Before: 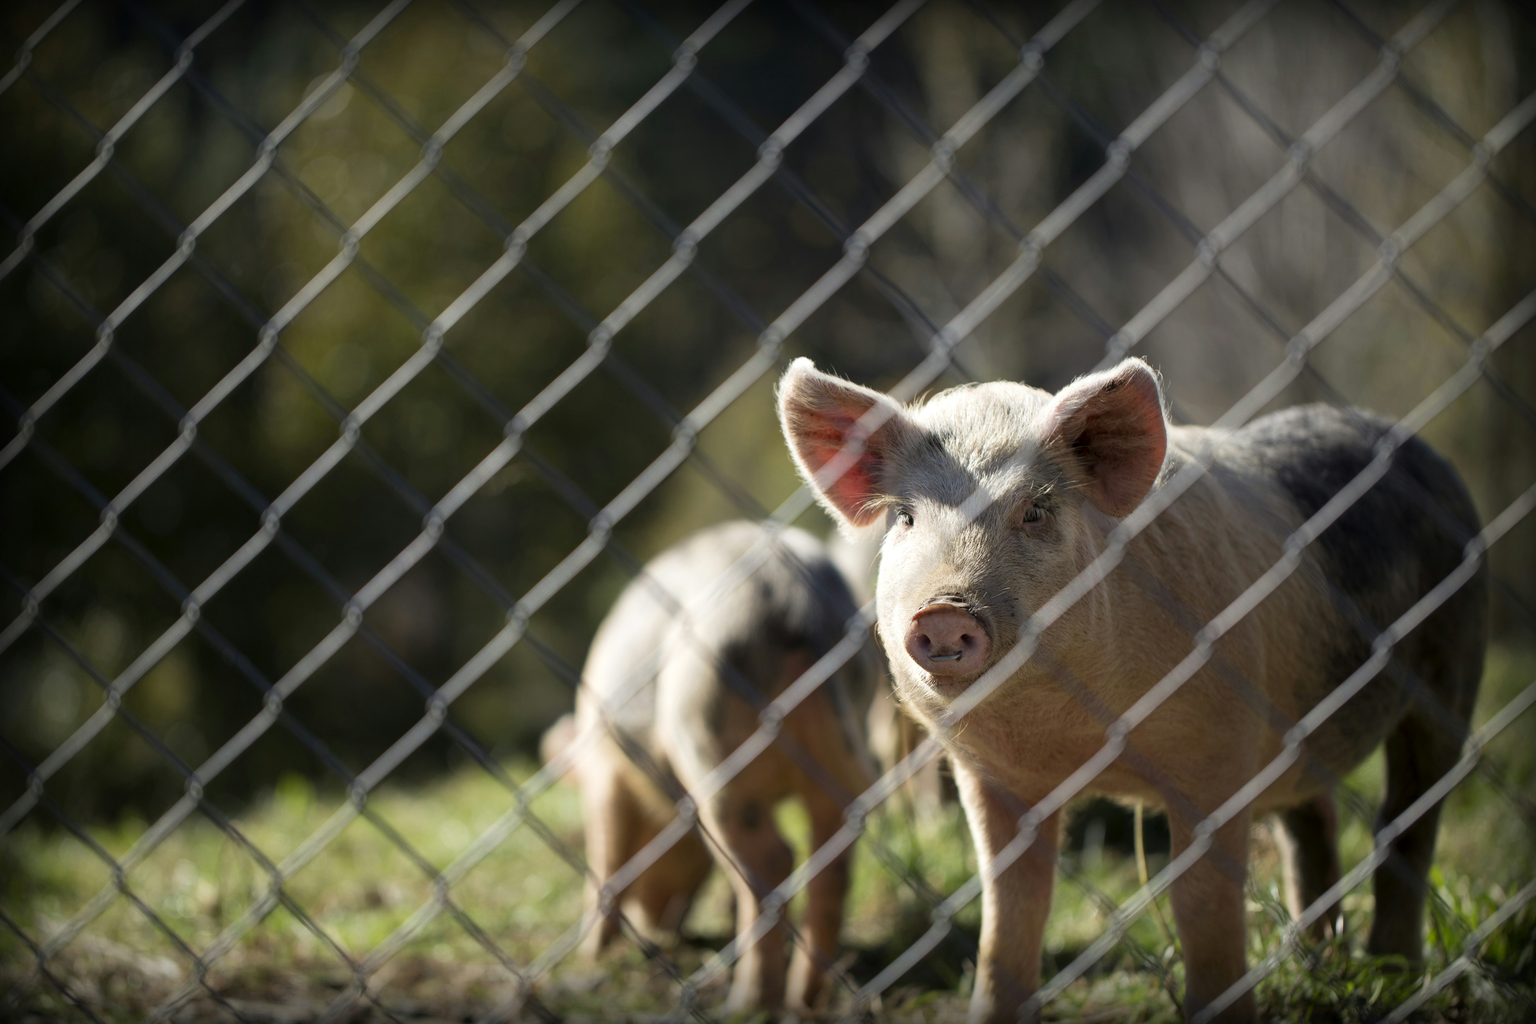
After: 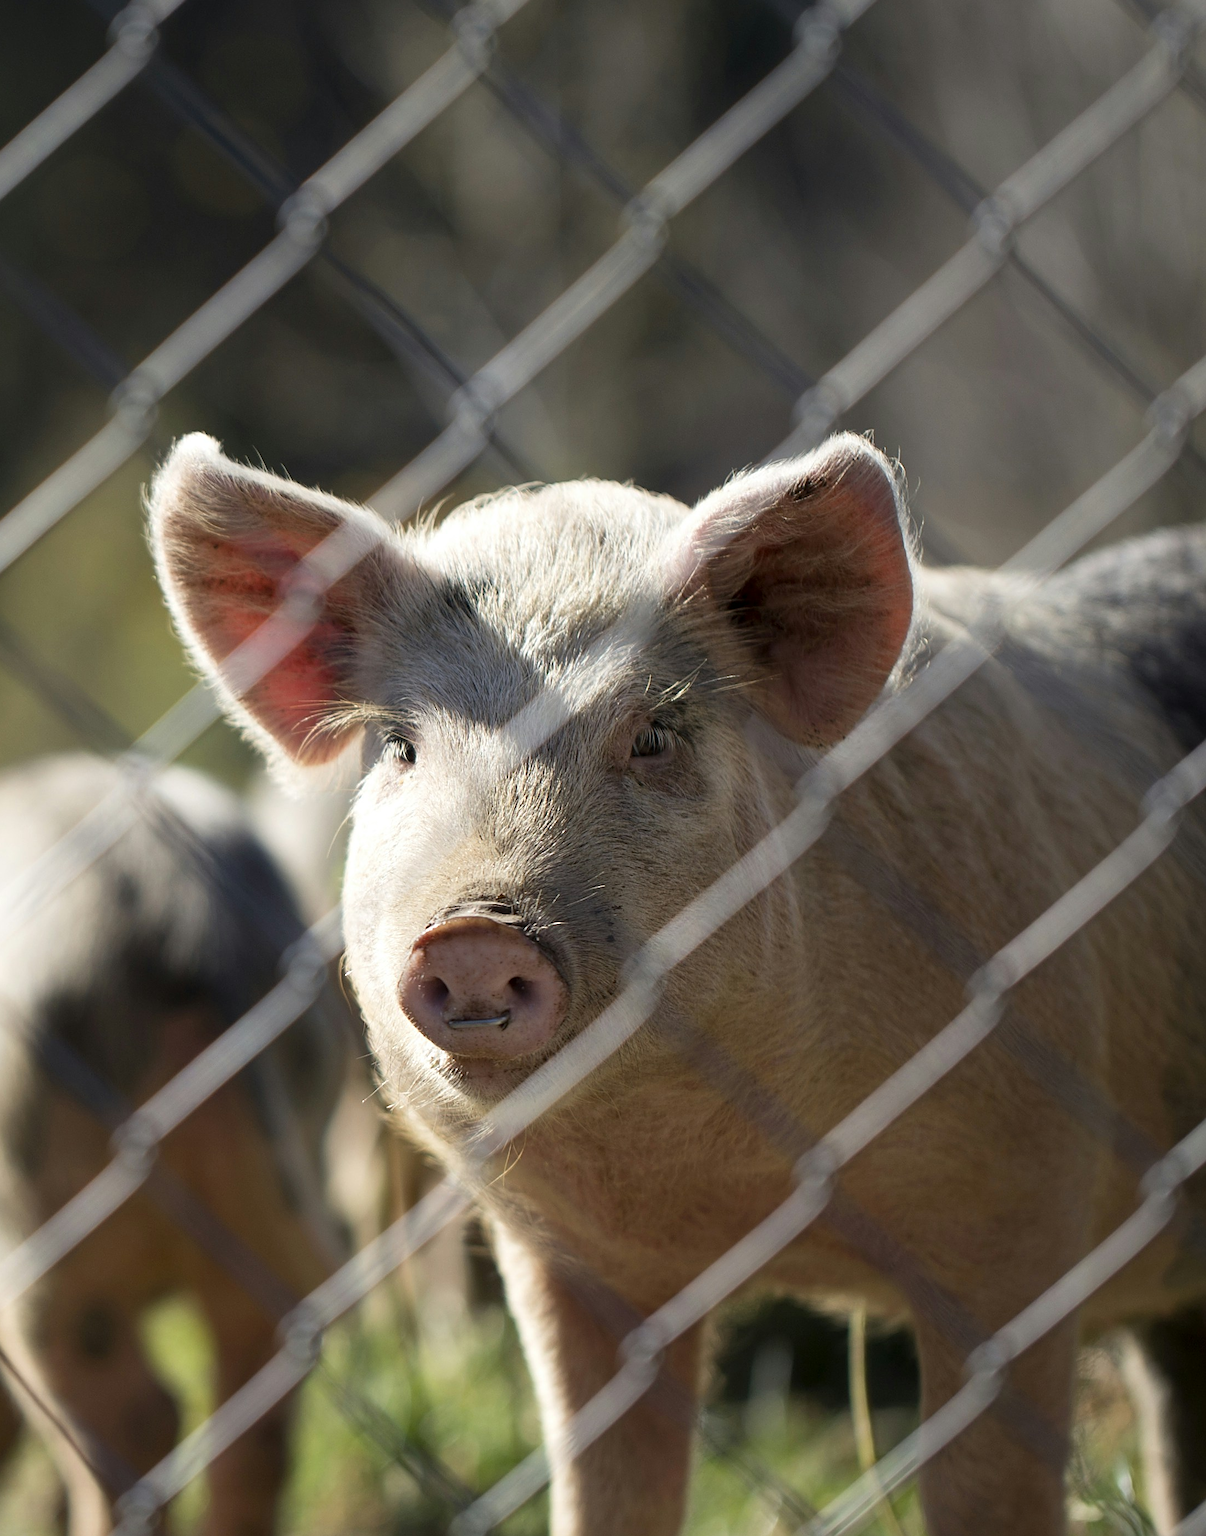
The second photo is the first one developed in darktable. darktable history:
crop: left 45.721%, top 13.393%, right 14.118%, bottom 10.01%
sharpen: on, module defaults
